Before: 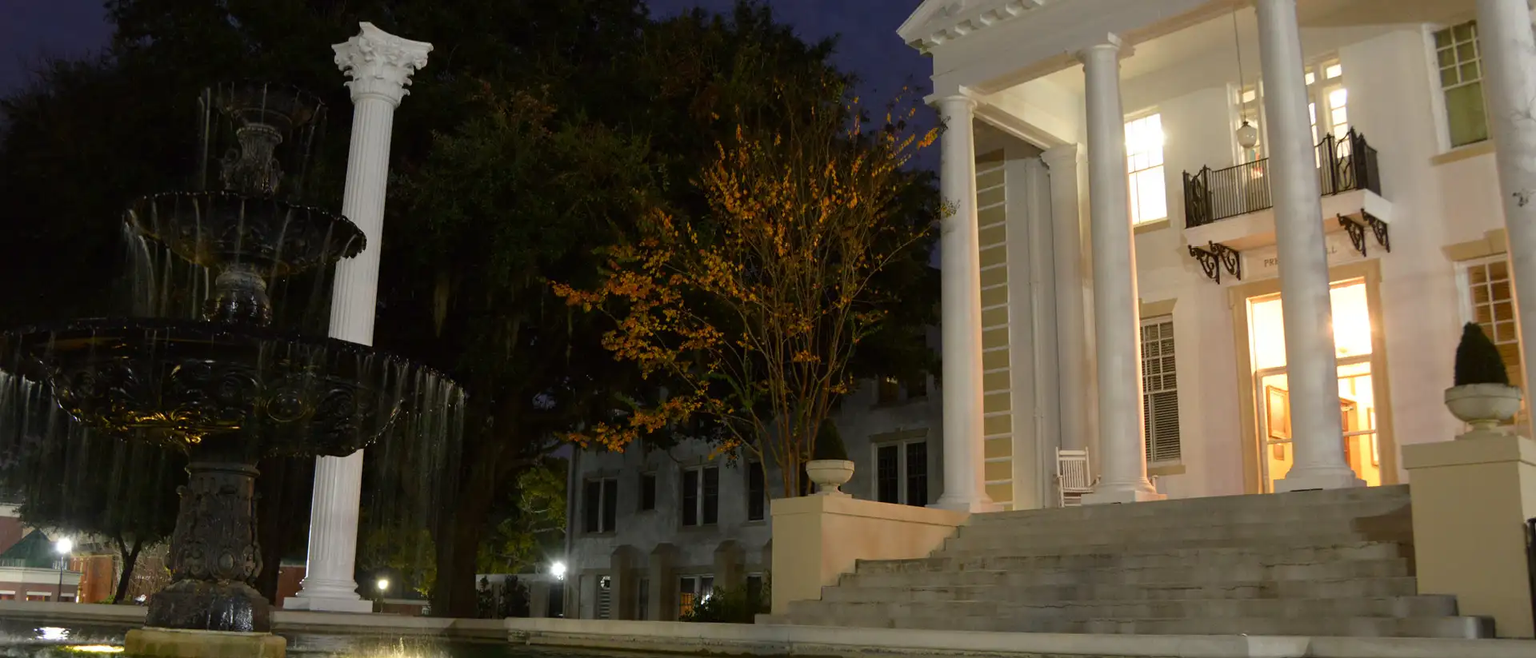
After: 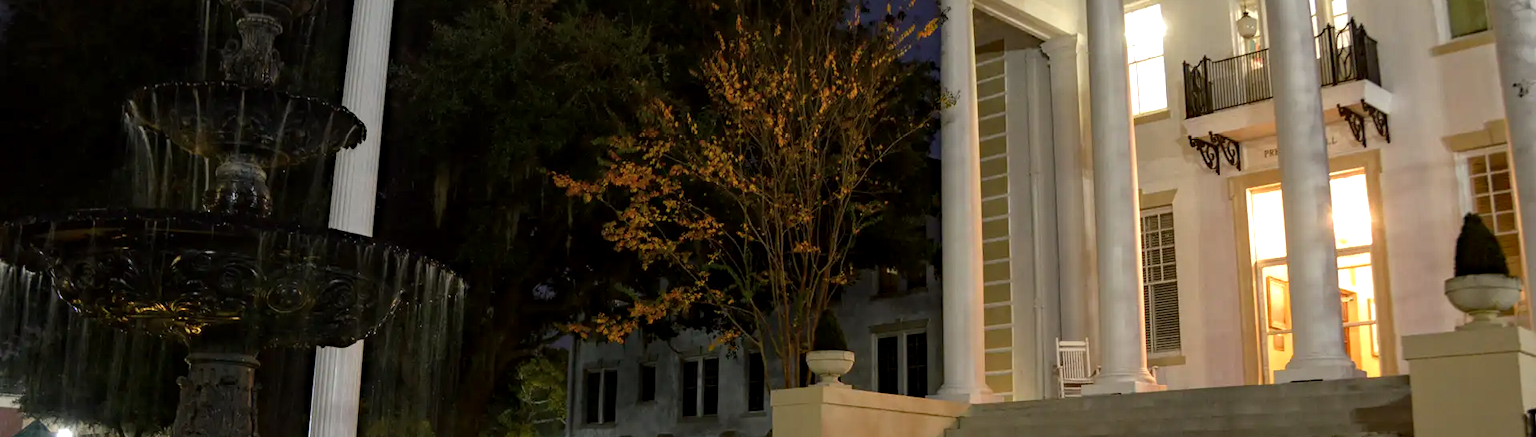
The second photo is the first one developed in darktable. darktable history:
haze removal: compatibility mode true, adaptive false
local contrast: detail 130%
crop: top 16.727%, bottom 16.727%
